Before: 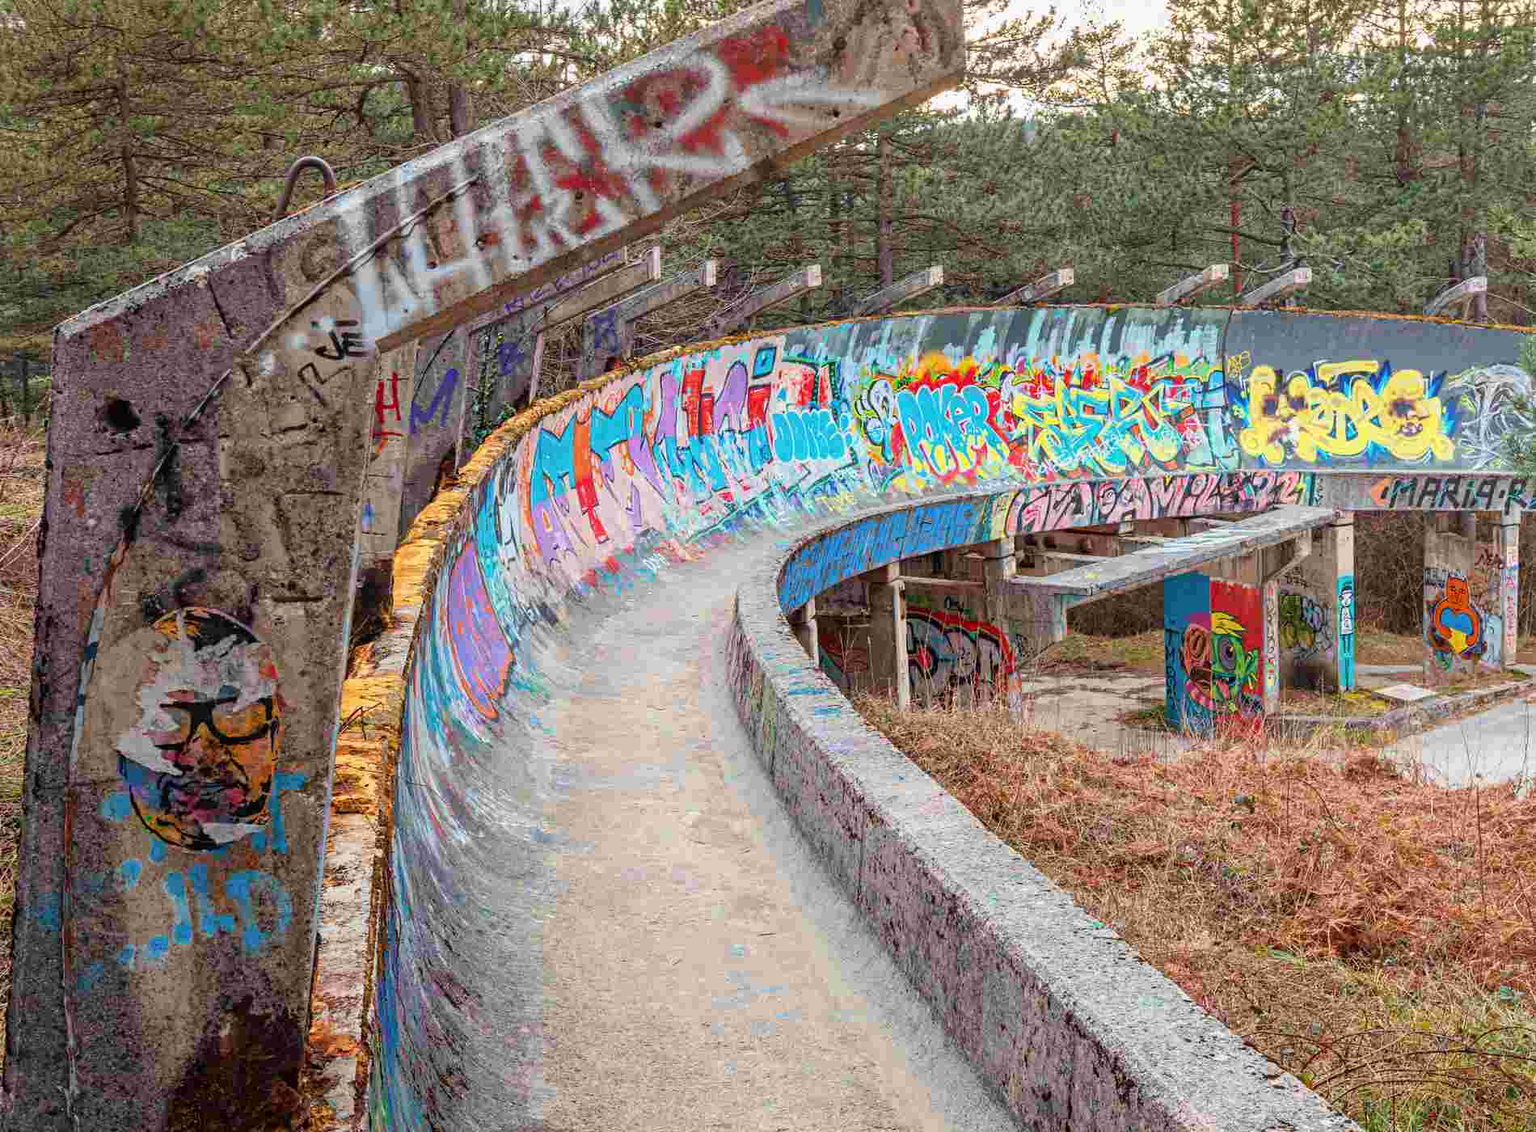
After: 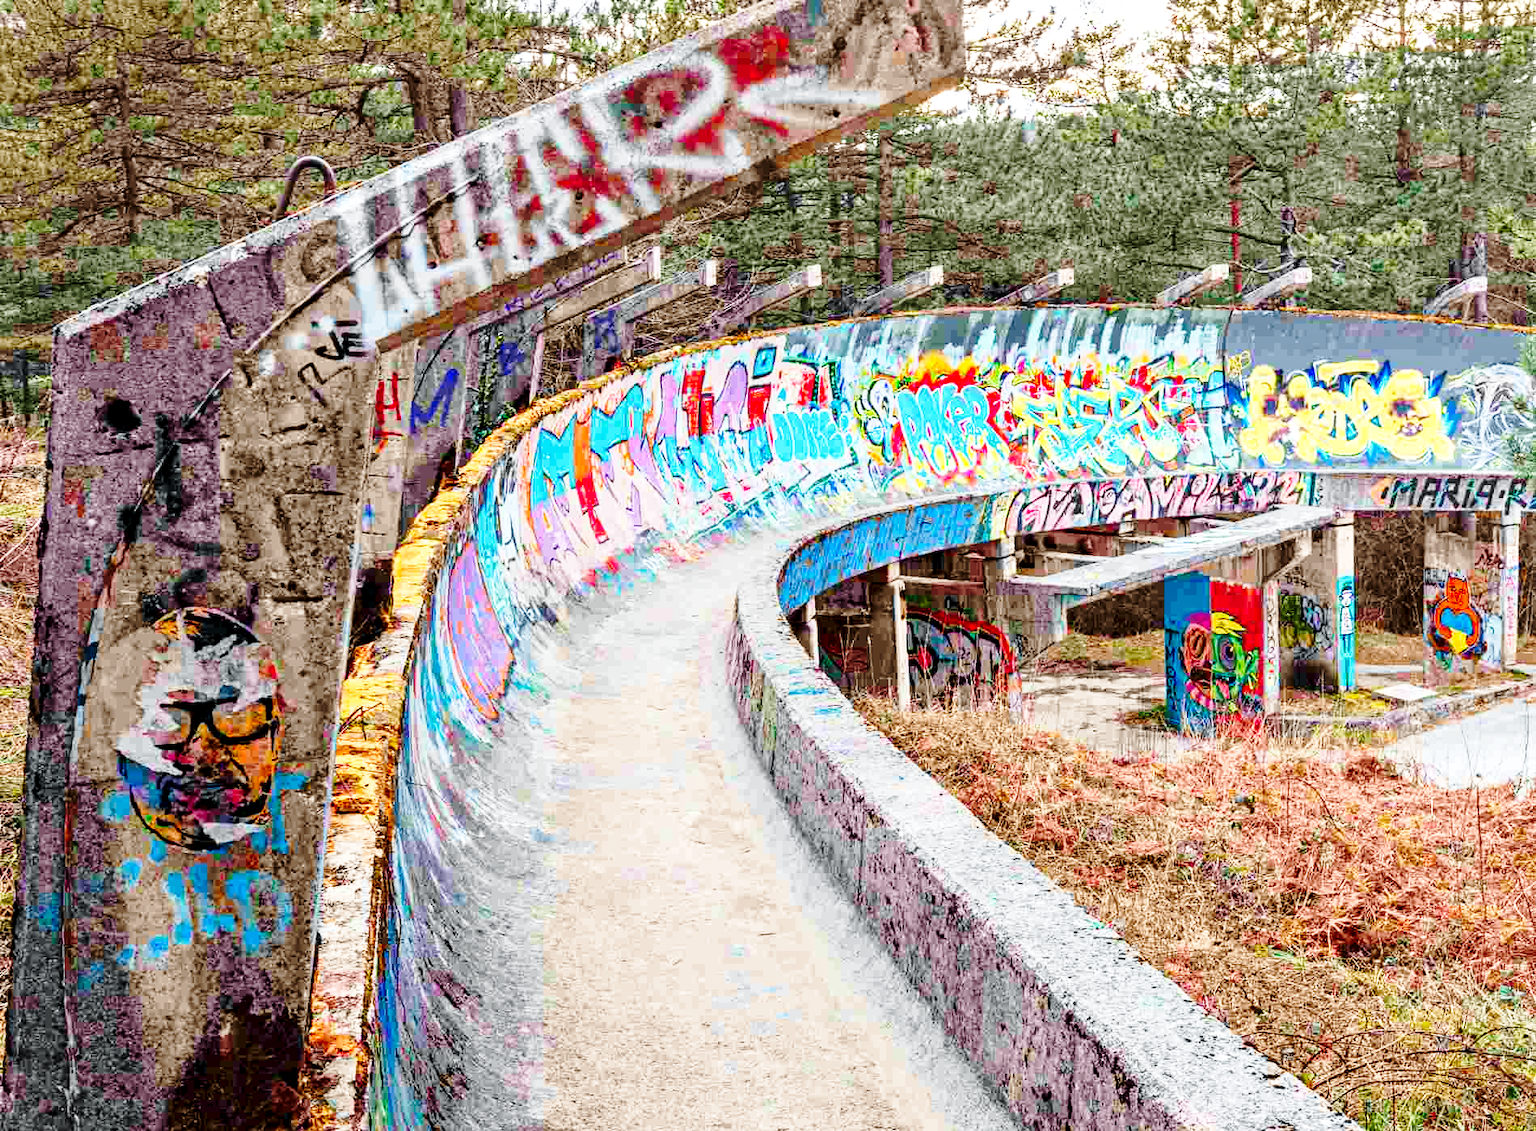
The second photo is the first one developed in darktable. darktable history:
base curve: curves: ch0 [(0, 0) (0.028, 0.03) (0.121, 0.232) (0.46, 0.748) (0.859, 0.968) (1, 1)], preserve colors none
contrast equalizer: octaves 7, y [[0.528, 0.548, 0.563, 0.562, 0.546, 0.526], [0.55 ×6], [0 ×6], [0 ×6], [0 ×6]]
